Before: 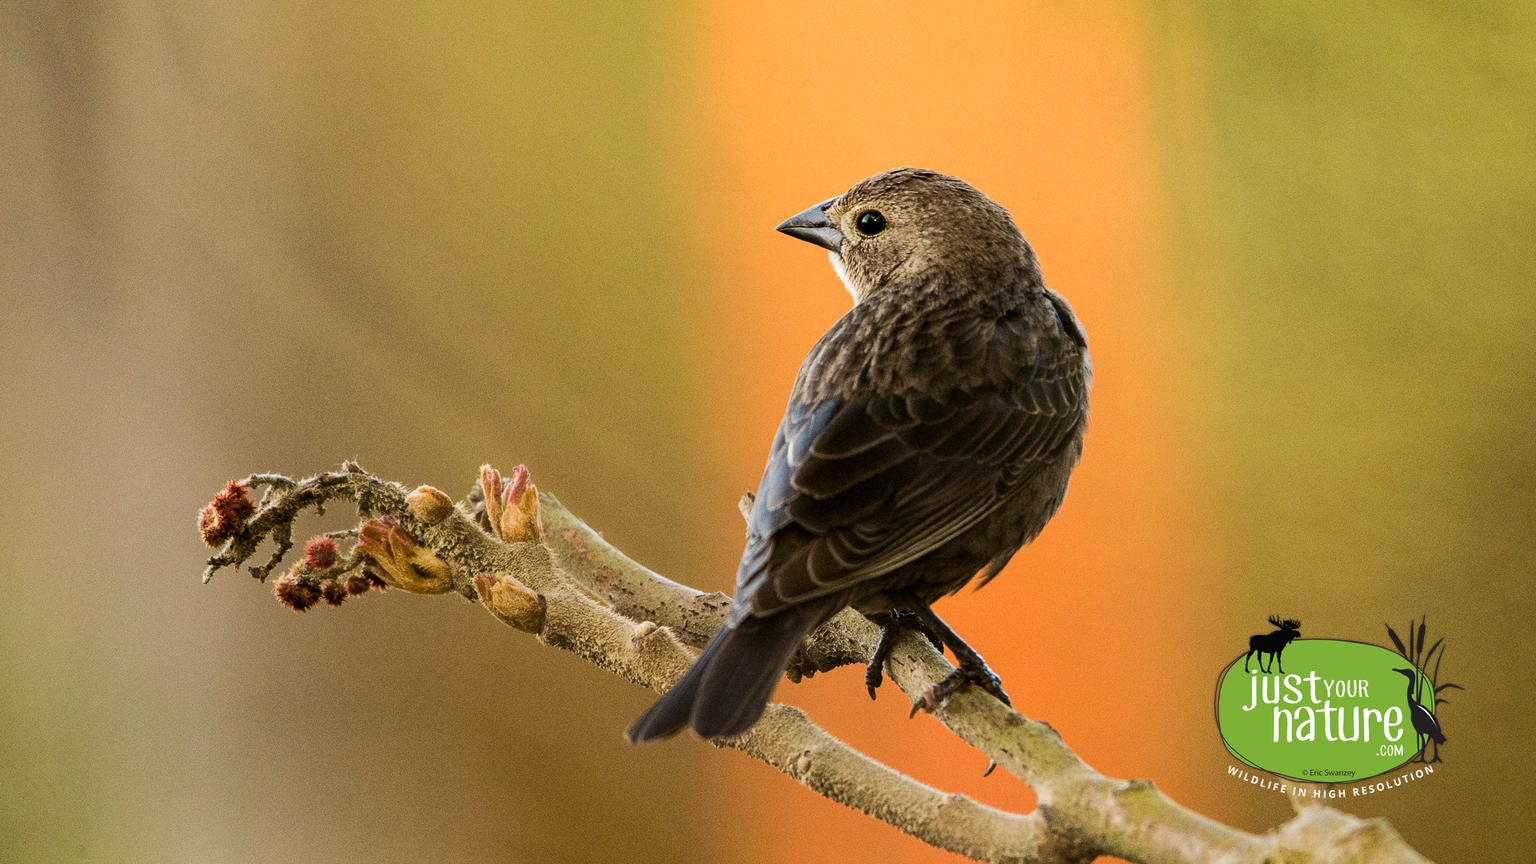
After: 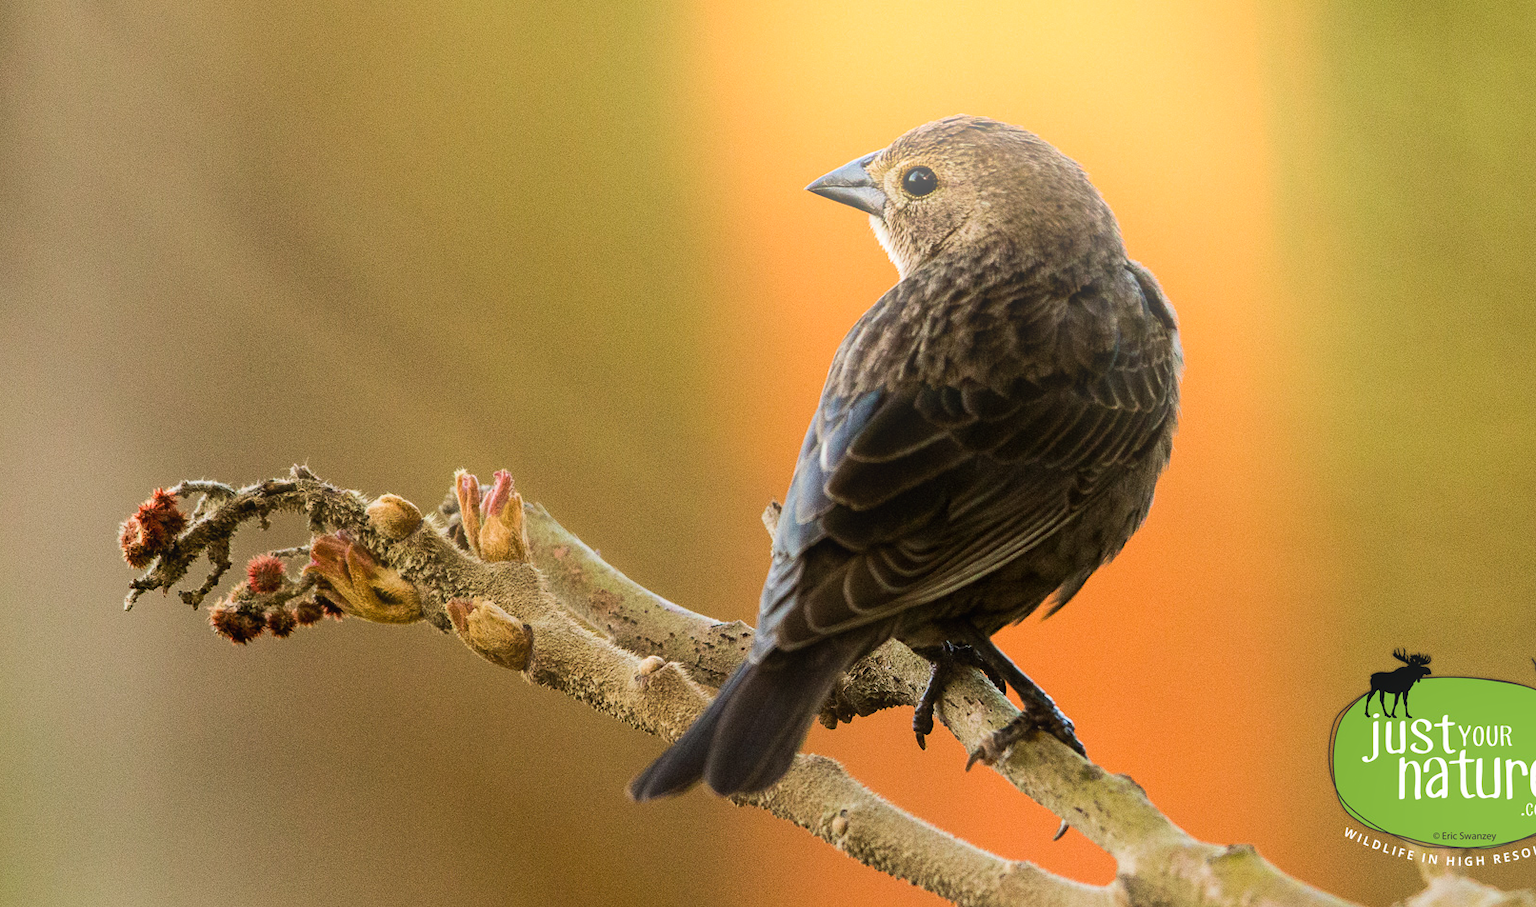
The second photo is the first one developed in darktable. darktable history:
bloom: threshold 82.5%, strength 16.25%
crop: left 6.446%, top 8.188%, right 9.538%, bottom 3.548%
